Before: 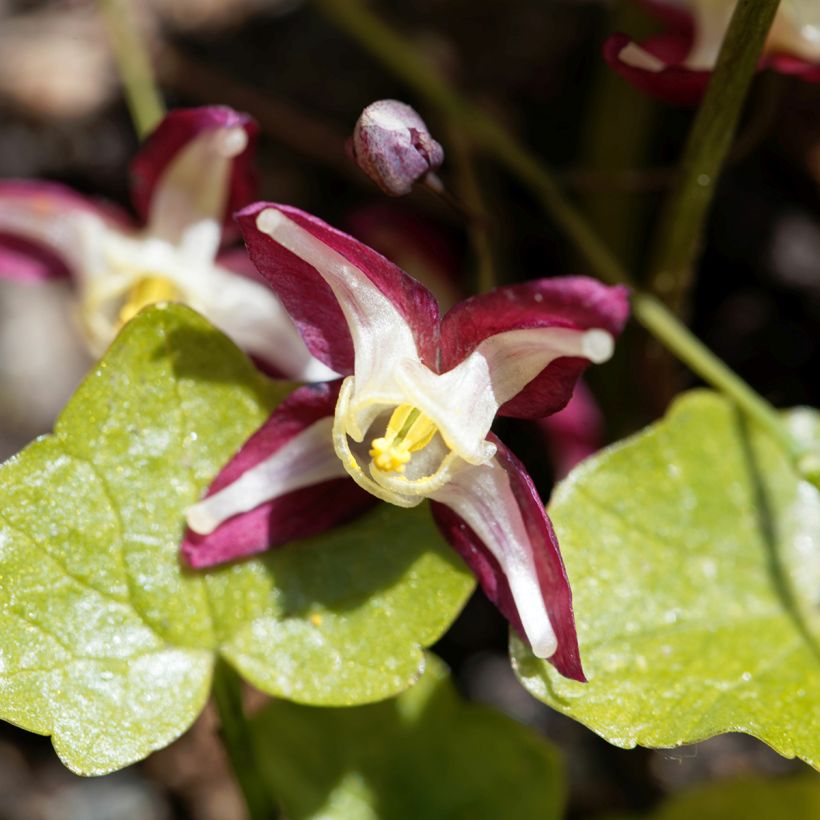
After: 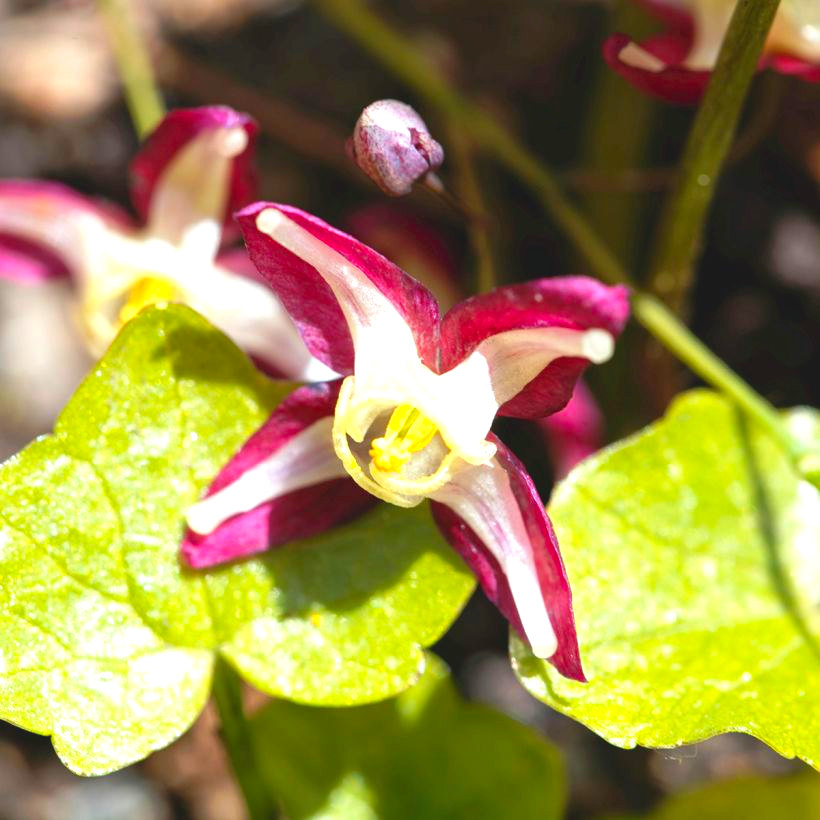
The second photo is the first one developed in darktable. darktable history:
contrast brightness saturation: contrast -0.19, saturation 0.19
contrast equalizer: octaves 7, y [[0.6 ×6], [0.55 ×6], [0 ×6], [0 ×6], [0 ×6]], mix 0.15
exposure: black level correction 0, exposure 1.1 EV, compensate highlight preservation false
